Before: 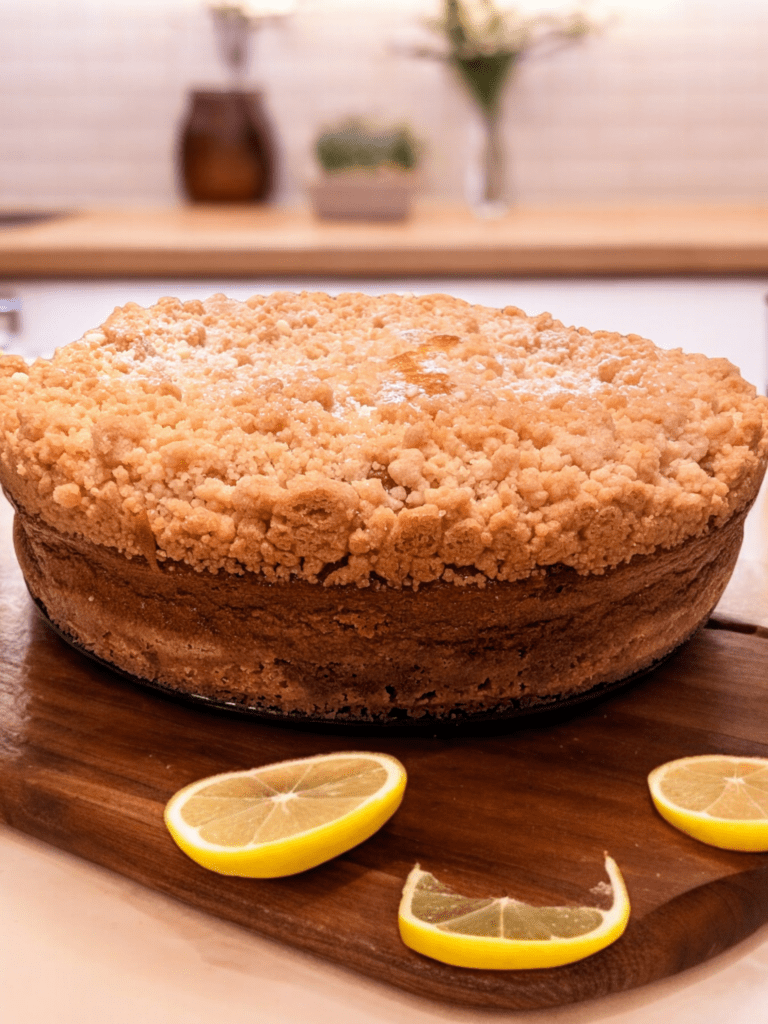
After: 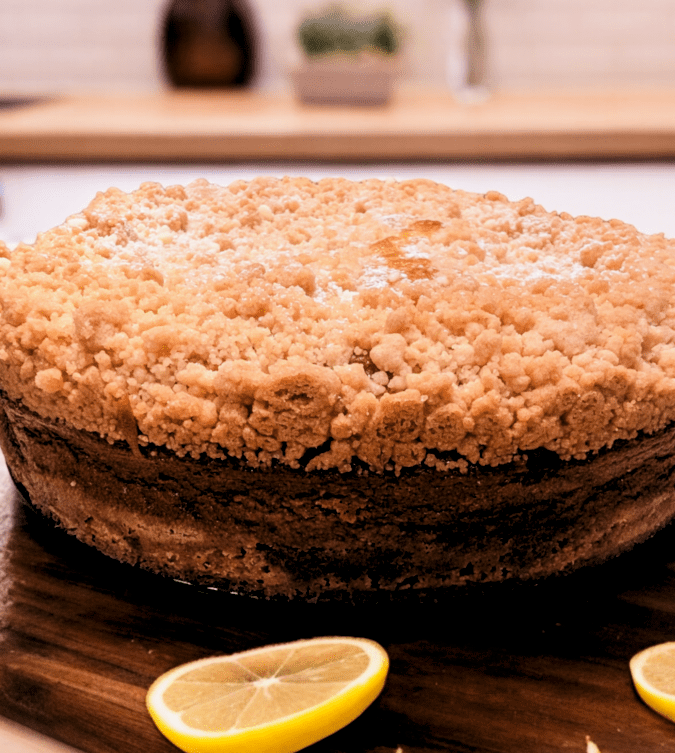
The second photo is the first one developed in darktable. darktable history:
levels: levels [0.052, 0.496, 0.908]
crop and rotate: left 2.425%, top 11.305%, right 9.6%, bottom 15.08%
filmic rgb: black relative exposure -5 EV, hardness 2.88, contrast 1.2
